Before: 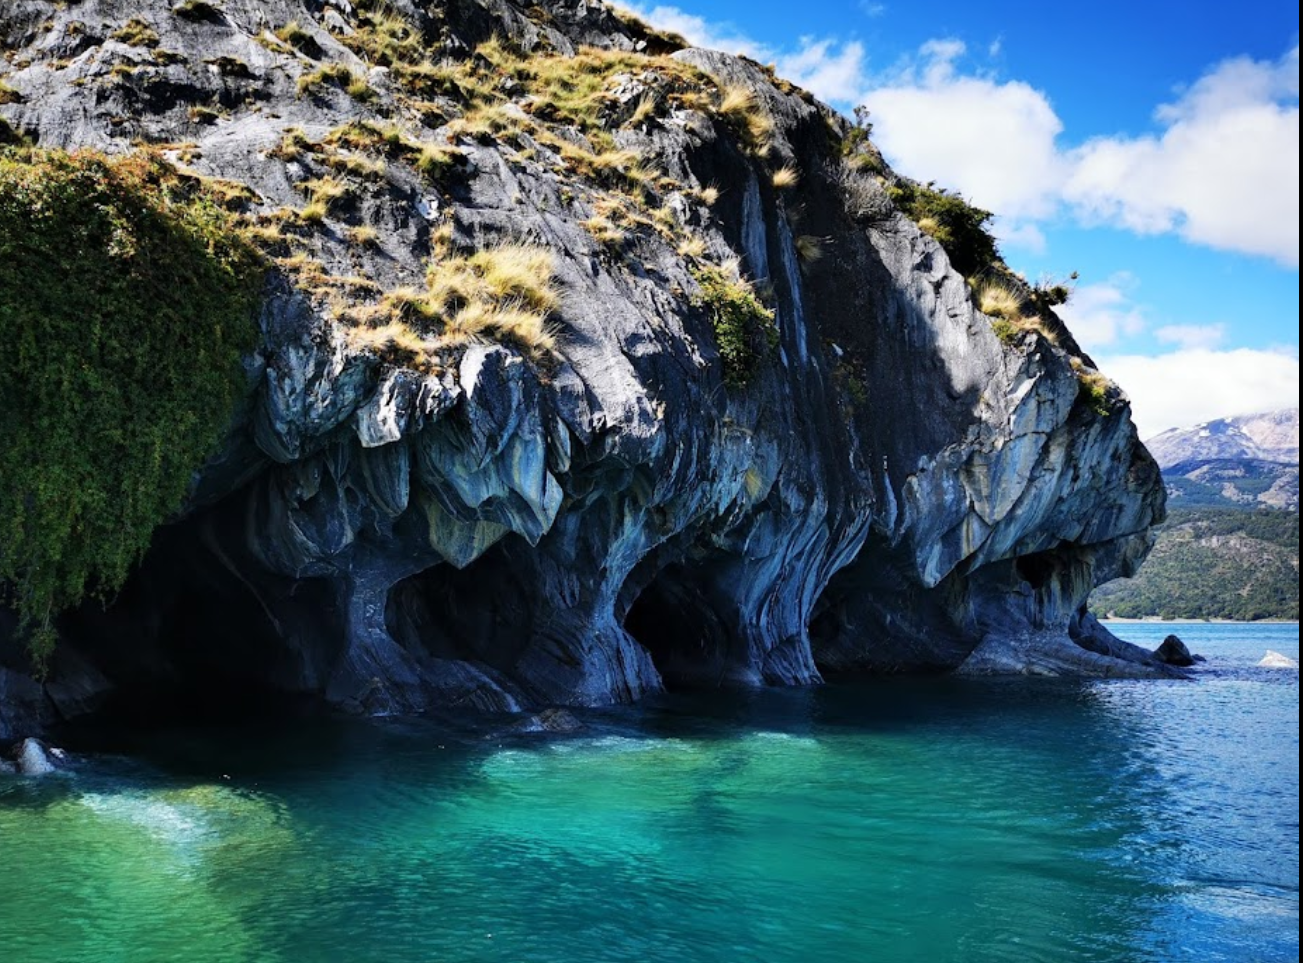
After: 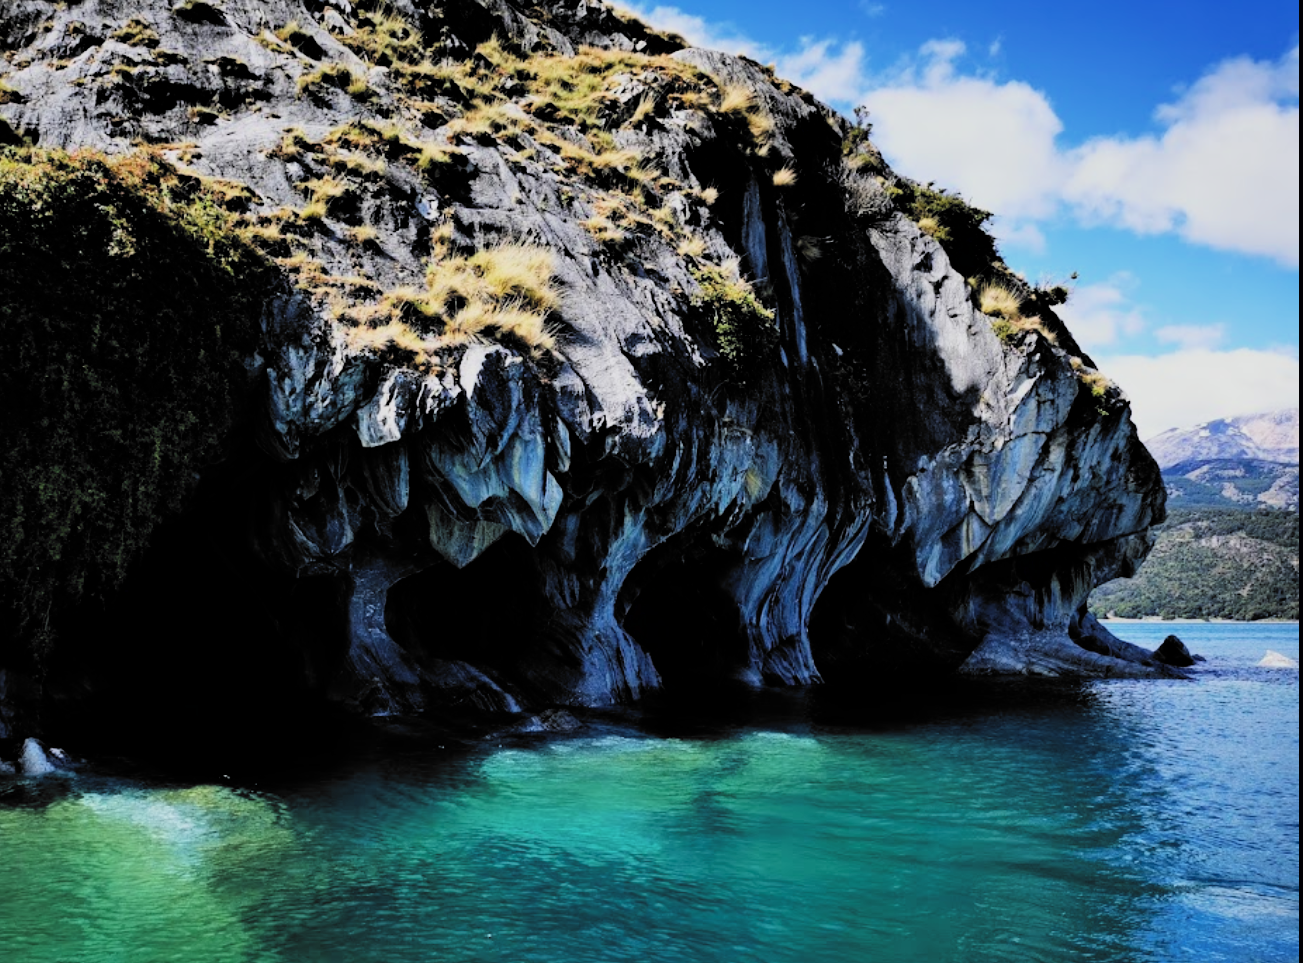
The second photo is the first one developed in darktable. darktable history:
filmic rgb: black relative exposure -5.12 EV, white relative exposure 3.99 EV, hardness 2.88, contrast 1.297, highlights saturation mix -30.43%, color science v6 (2022)
